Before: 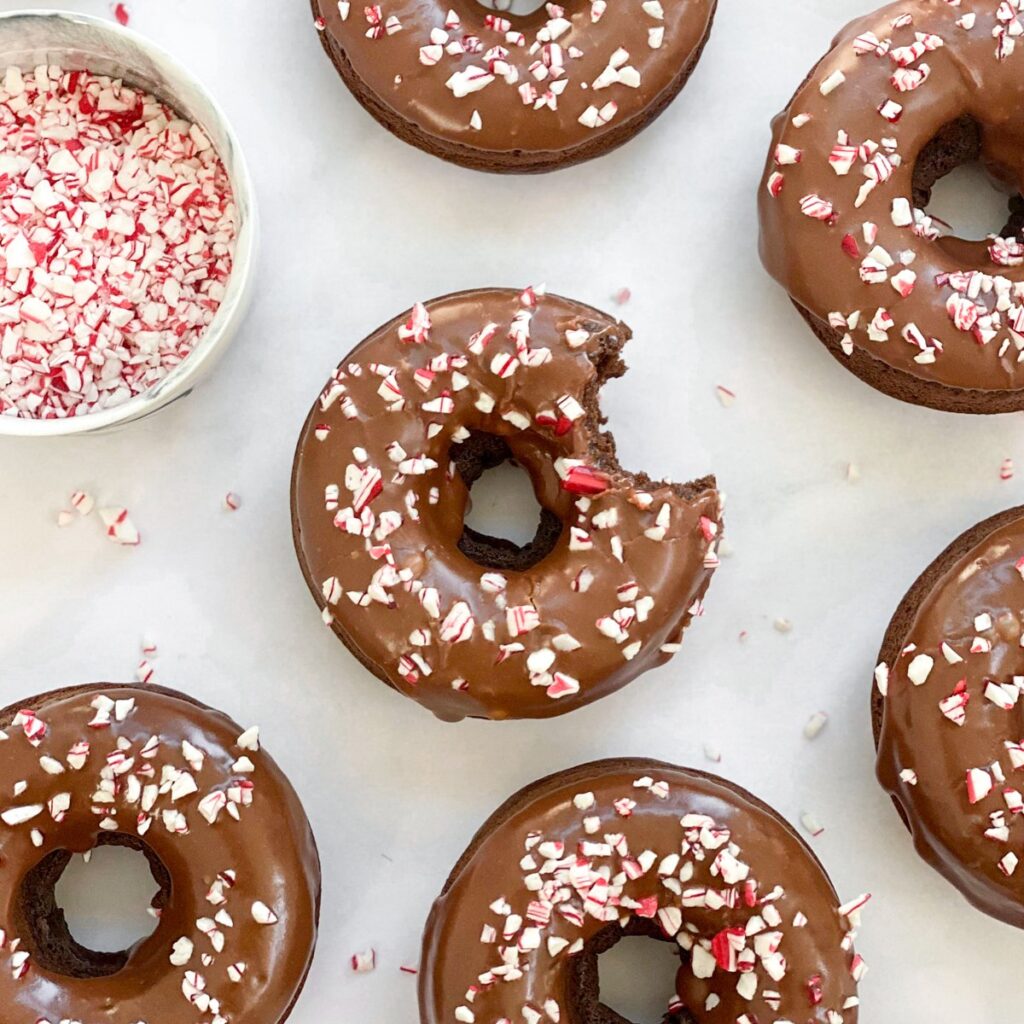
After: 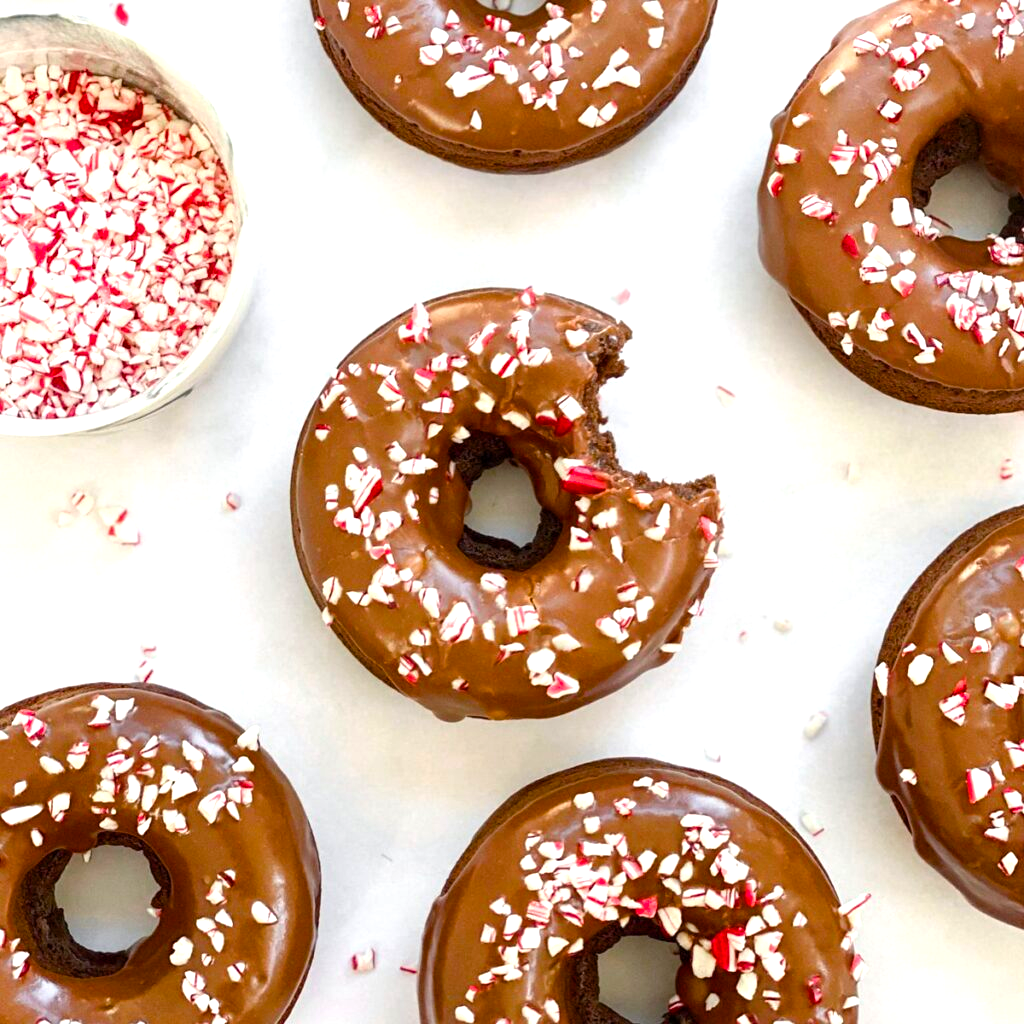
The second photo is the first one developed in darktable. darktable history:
color balance rgb: linear chroma grading › global chroma 8.925%, perceptual saturation grading › global saturation 42.181%, perceptual brilliance grading › global brilliance 12.592%, global vibrance -24.313%
